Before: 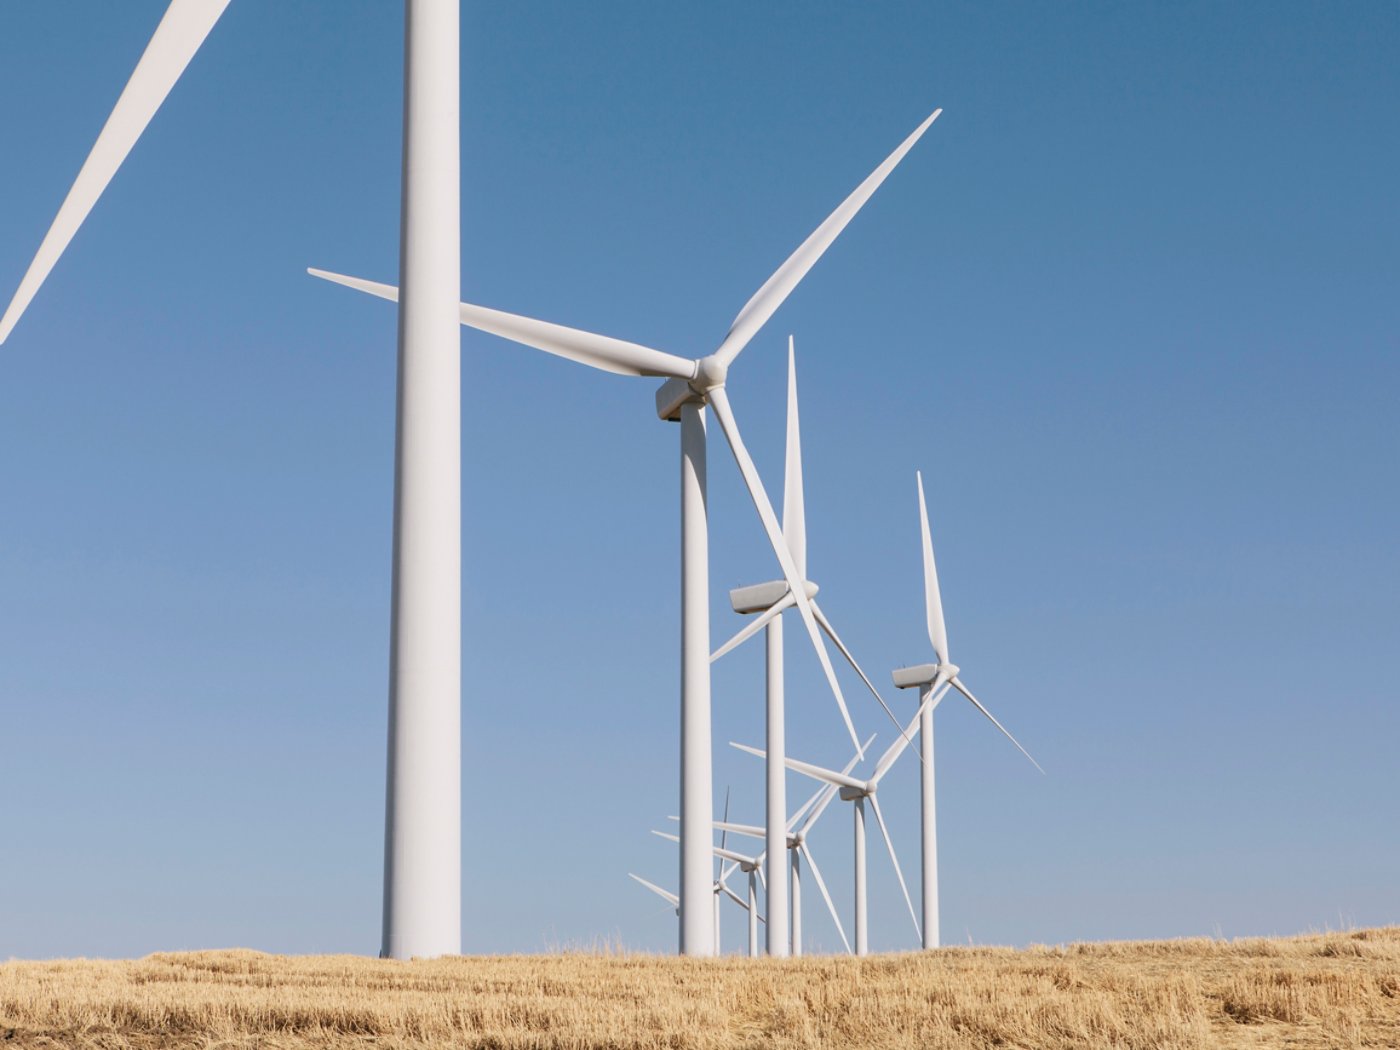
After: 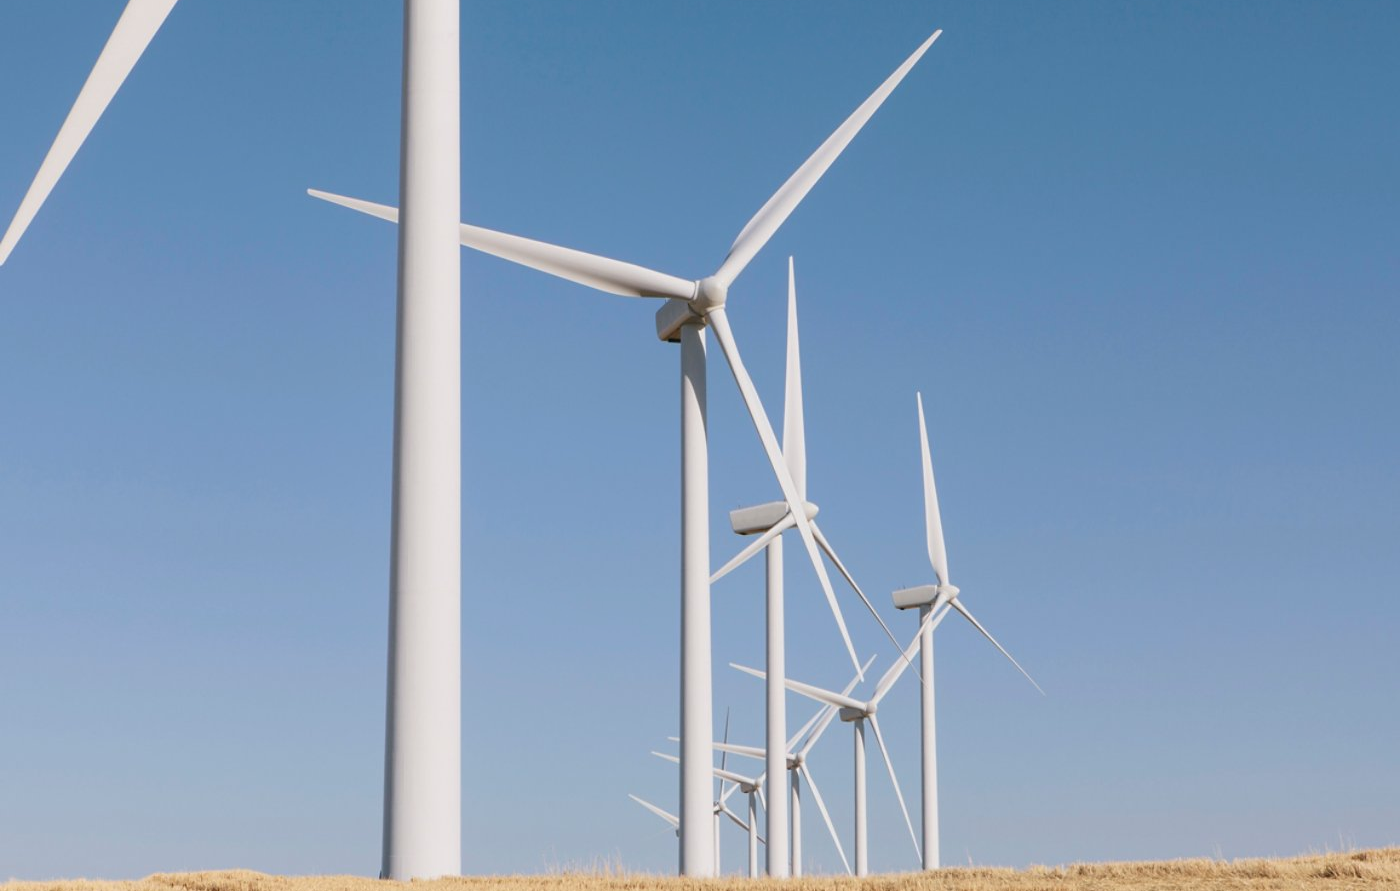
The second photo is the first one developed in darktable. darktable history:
crop: top 7.567%, bottom 7.551%
local contrast: mode bilateral grid, contrast 99, coarseness 99, detail 90%, midtone range 0.2
